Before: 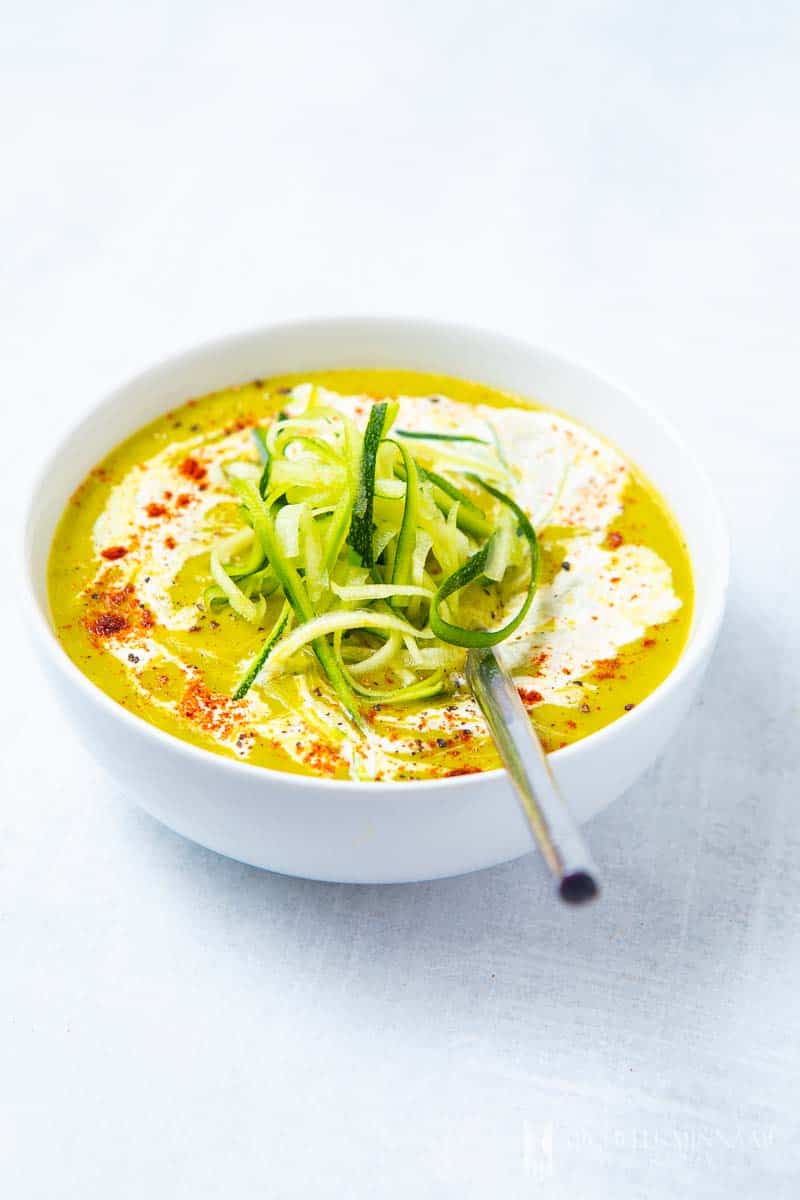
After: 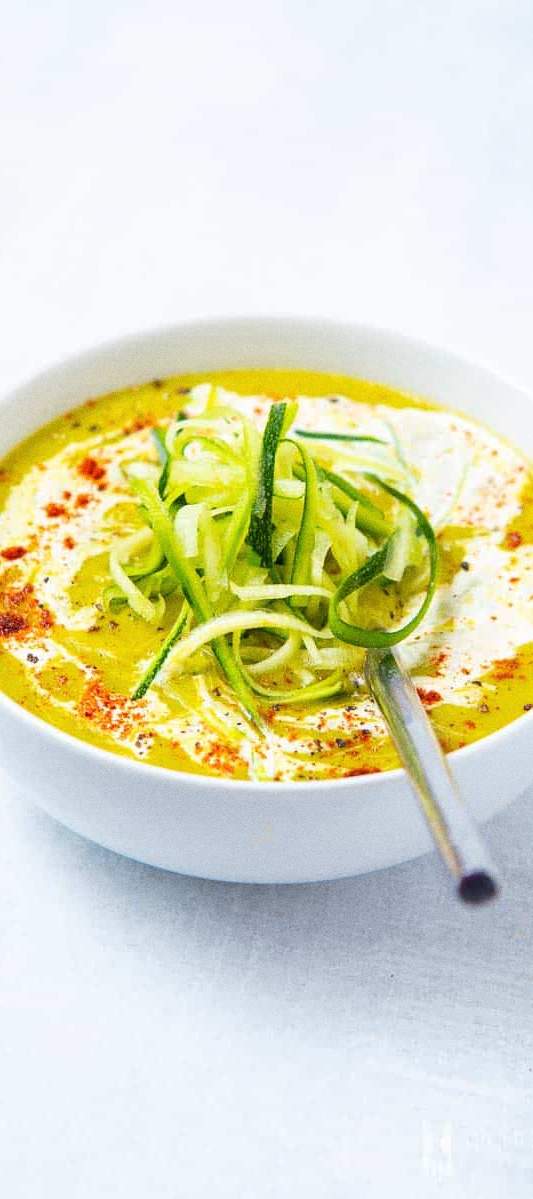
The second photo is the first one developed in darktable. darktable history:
crop and rotate: left 12.673%, right 20.66%
grain: coarseness 3.21 ISO
